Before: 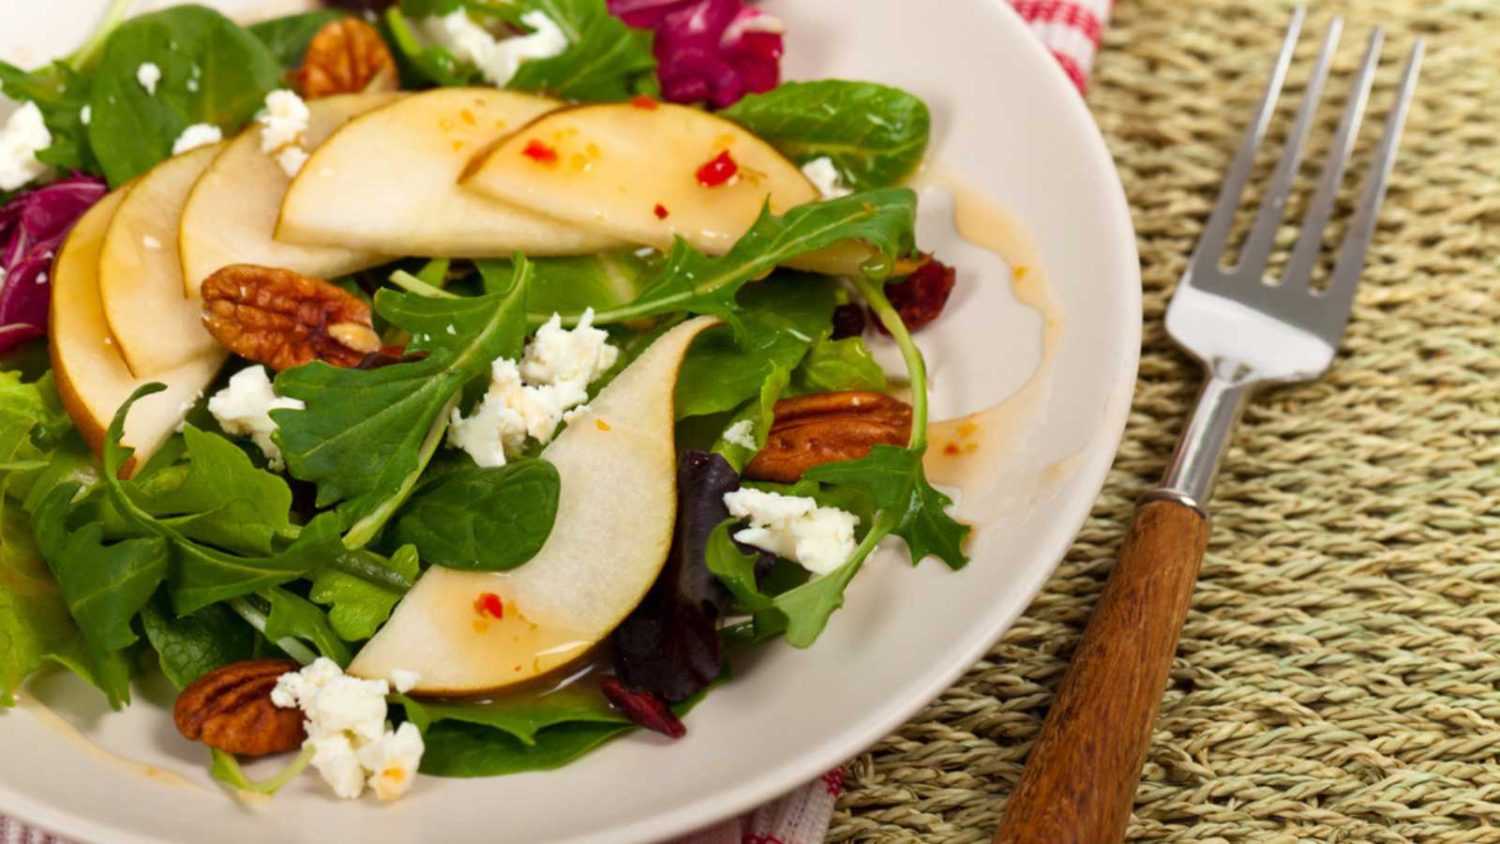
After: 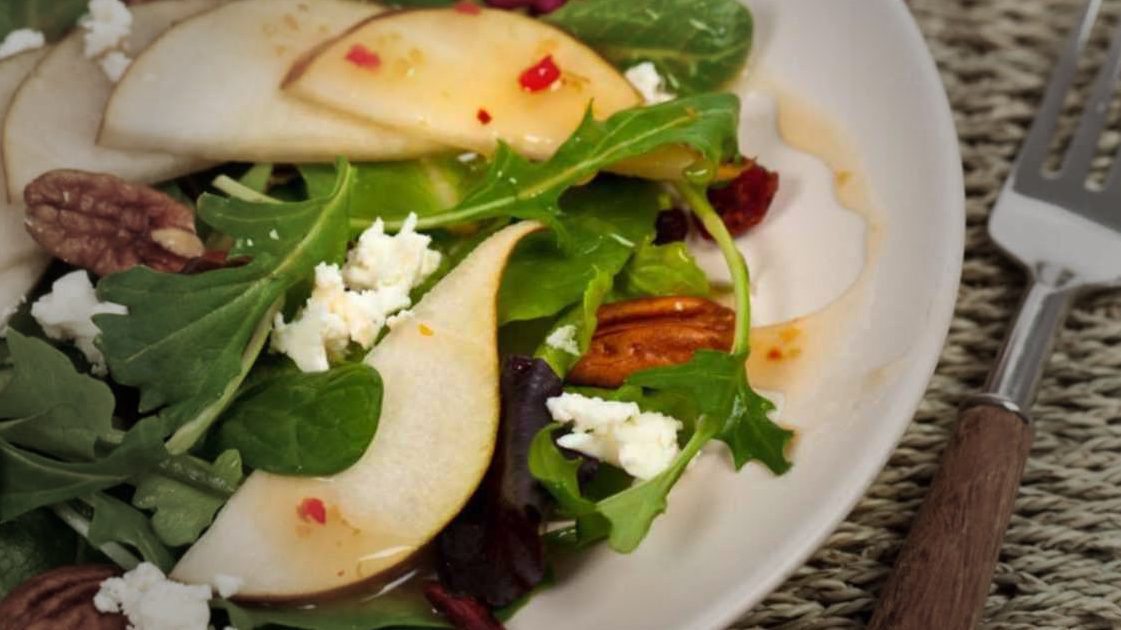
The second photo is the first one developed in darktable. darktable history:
crop and rotate: left 11.831%, top 11.346%, right 13.429%, bottom 13.899%
vignetting: fall-off start 40%, fall-off radius 40%
